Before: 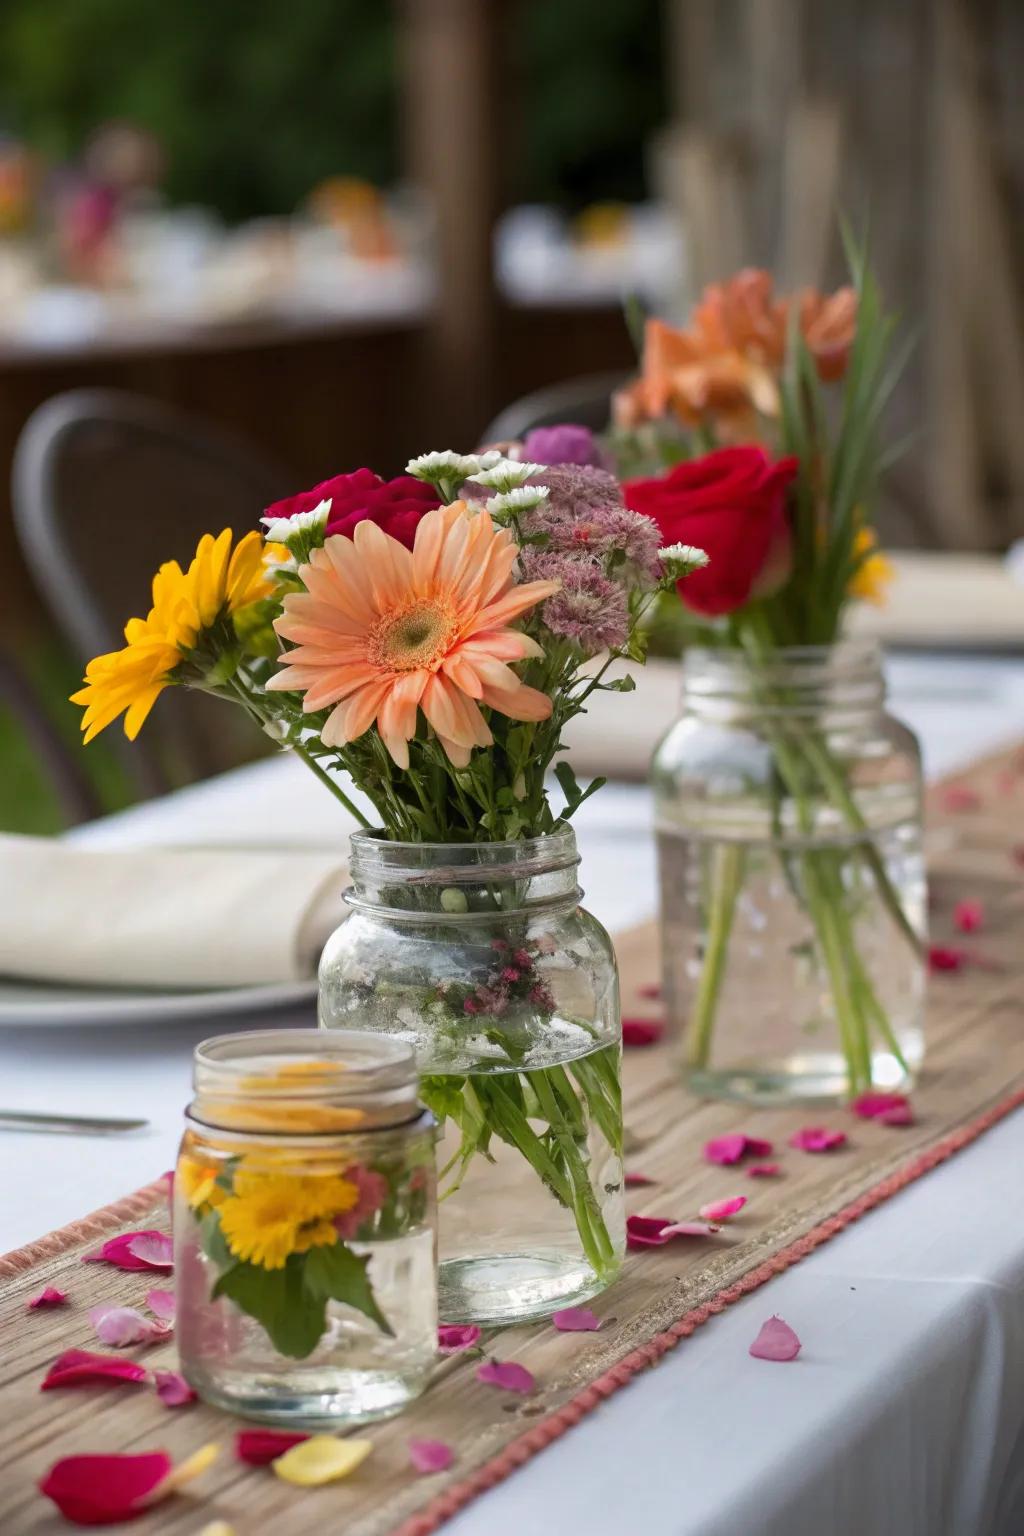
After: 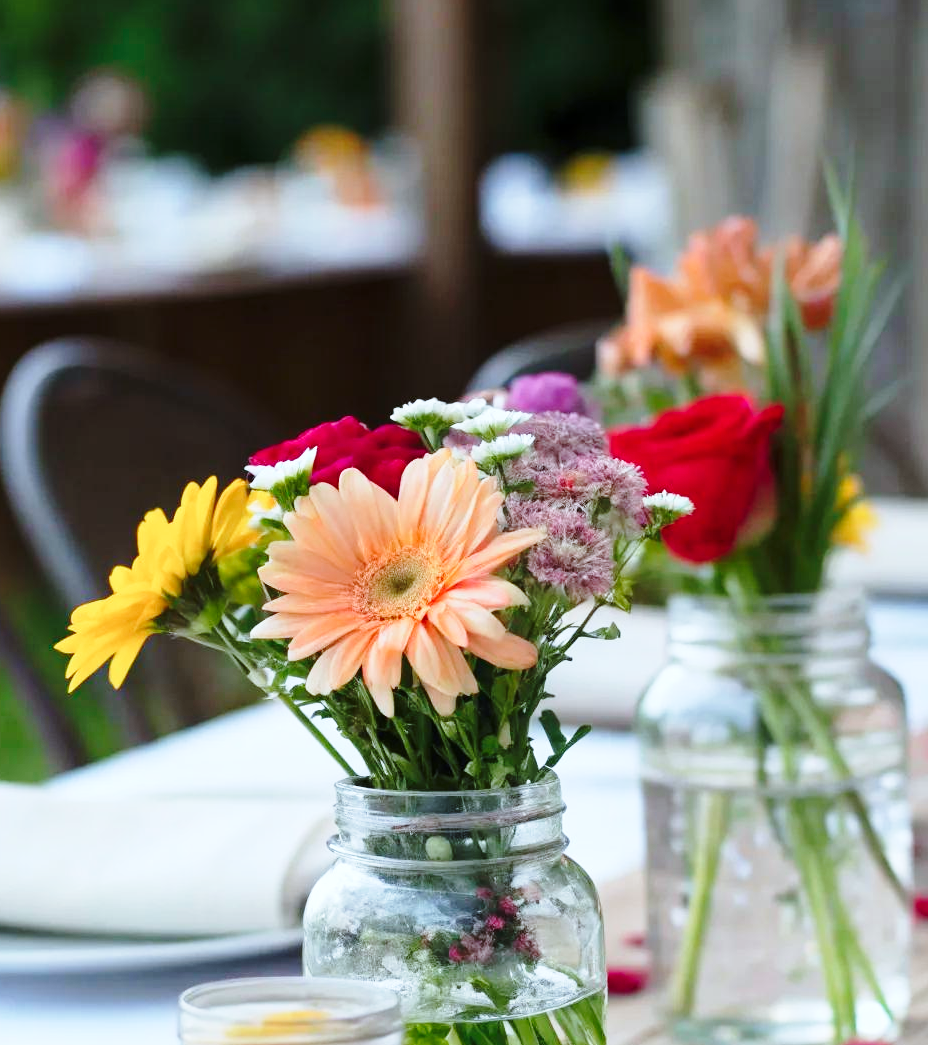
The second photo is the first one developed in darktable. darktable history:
color calibration: illuminant as shot in camera, x 0.384, y 0.38, temperature 3956.91 K
crop: left 1.55%, top 3.442%, right 7.756%, bottom 28.503%
base curve: curves: ch0 [(0, 0) (0.028, 0.03) (0.121, 0.232) (0.46, 0.748) (0.859, 0.968) (1, 1)], preserve colors none
